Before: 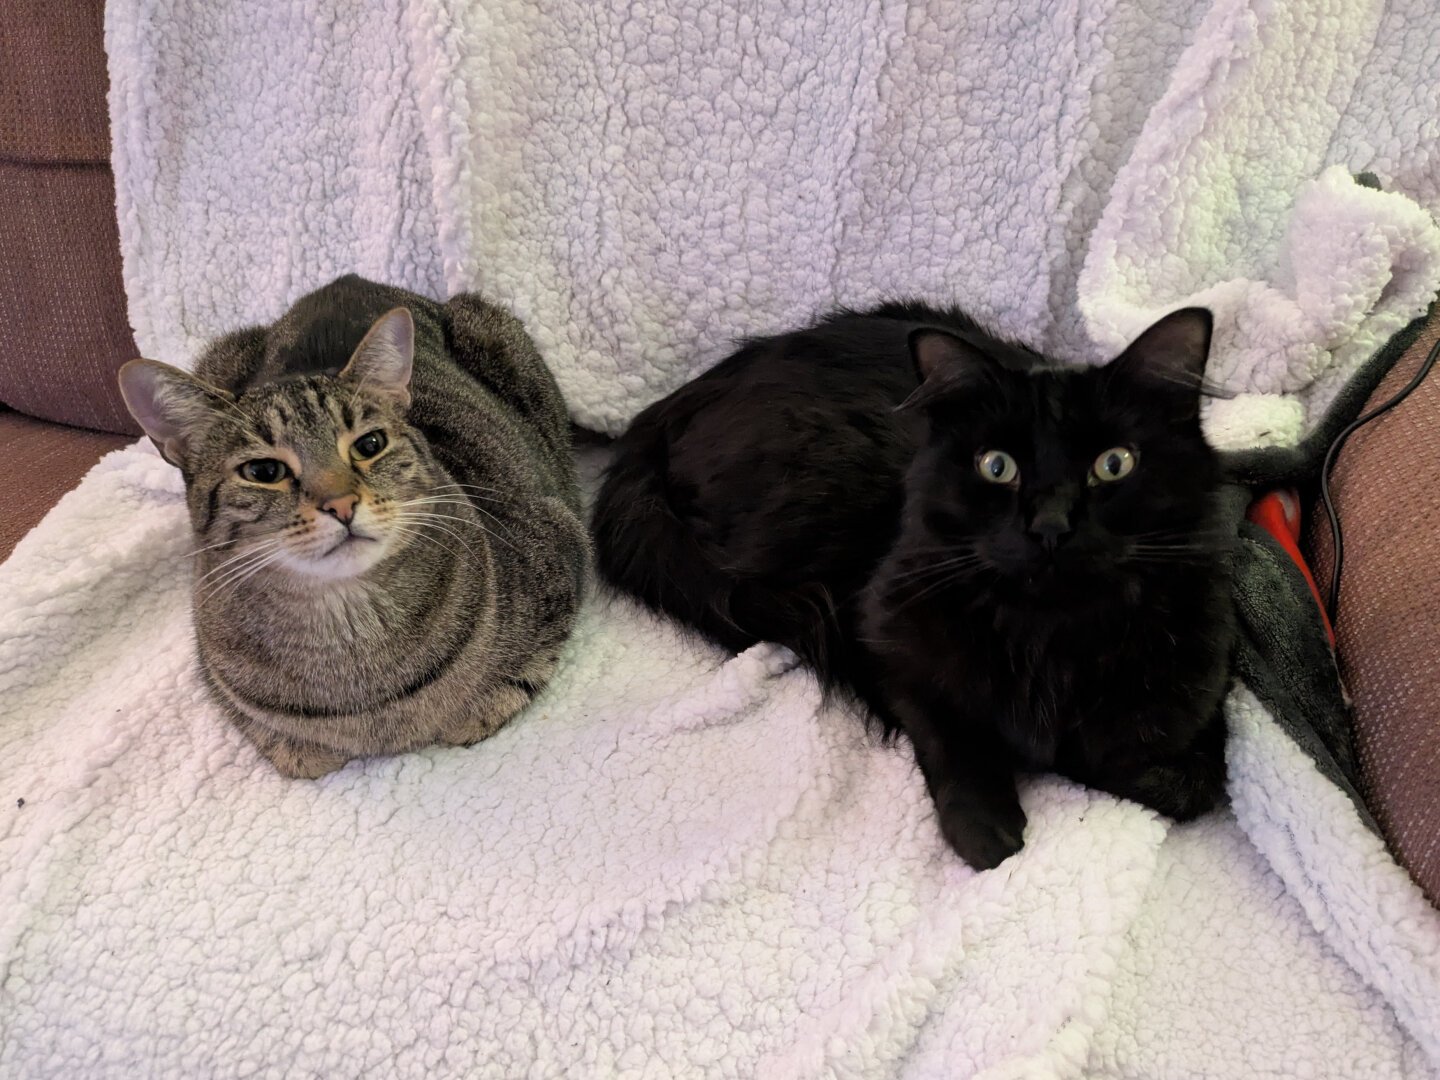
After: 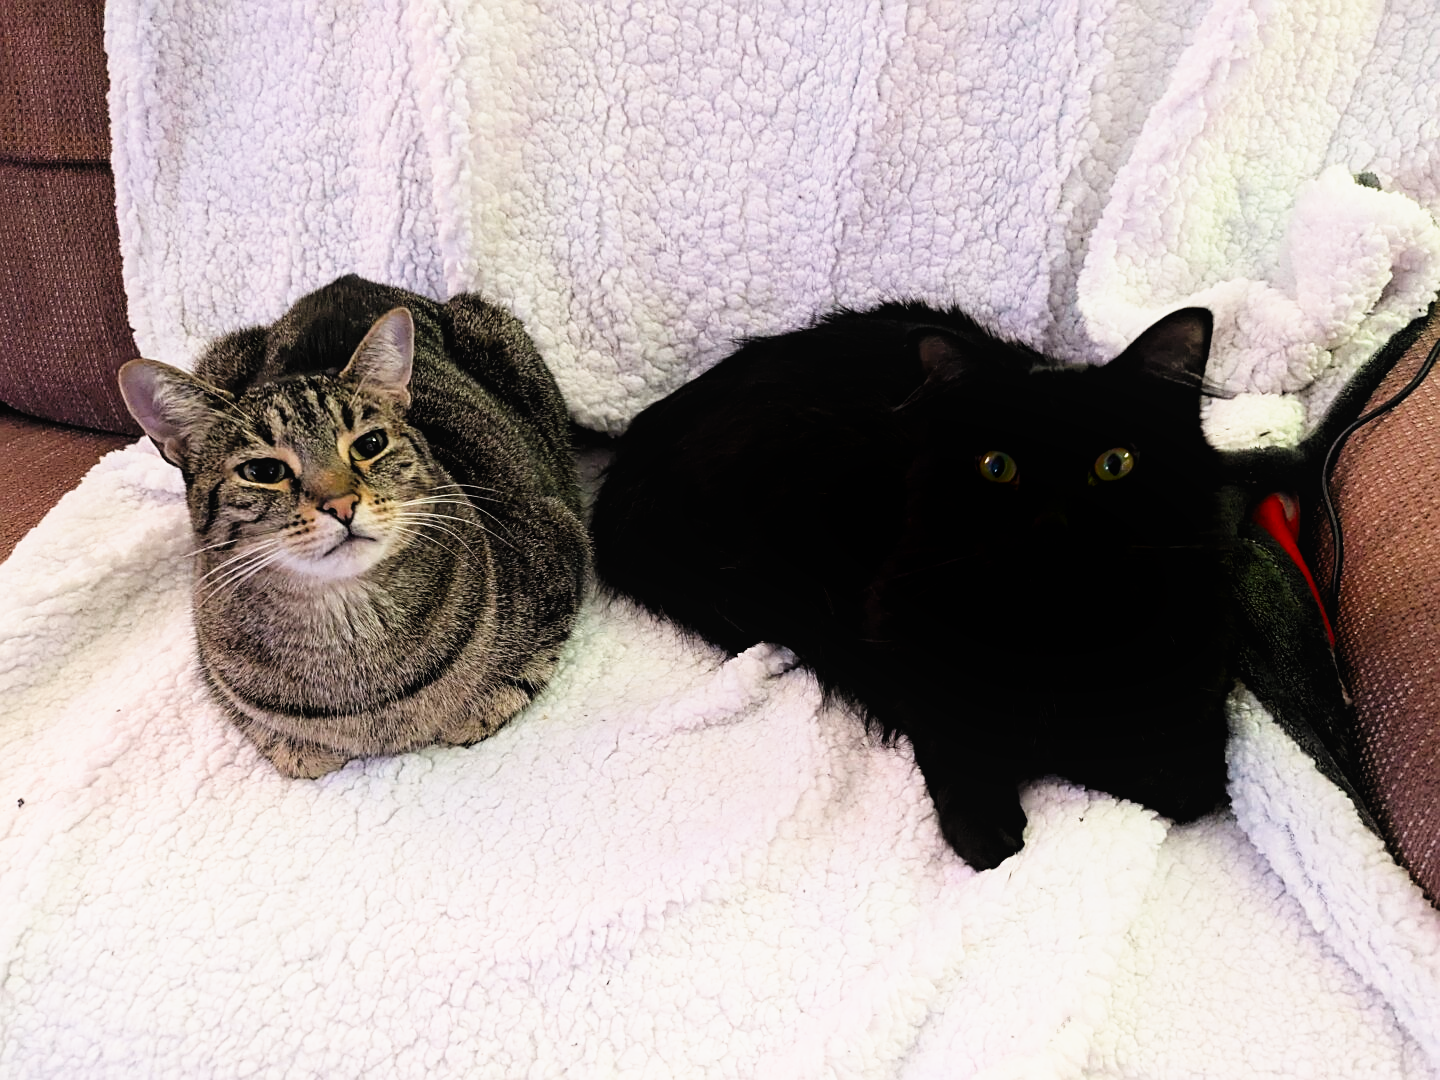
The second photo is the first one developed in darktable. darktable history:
contrast equalizer: octaves 7, y [[0.5, 0.5, 0.472, 0.5, 0.5, 0.5], [0.5 ×6], [0.5 ×6], [0 ×6], [0 ×6]], mix 0.368
sharpen: on, module defaults
filmic rgb: black relative exposure -5.81 EV, white relative exposure 3.4 EV, threshold 2.96 EV, hardness 3.69, enable highlight reconstruction true
tone curve: curves: ch0 [(0, 0.018) (0.162, 0.128) (0.434, 0.478) (0.667, 0.785) (0.819, 0.943) (1, 0.991)]; ch1 [(0, 0) (0.402, 0.36) (0.476, 0.449) (0.506, 0.505) (0.523, 0.518) (0.582, 0.586) (0.641, 0.668) (0.7, 0.741) (1, 1)]; ch2 [(0, 0) (0.416, 0.403) (0.483, 0.472) (0.503, 0.505) (0.521, 0.519) (0.547, 0.561) (0.597, 0.643) (0.699, 0.759) (0.997, 0.858)], preserve colors none
shadows and highlights: shadows -71.6, highlights 35.15, soften with gaussian
